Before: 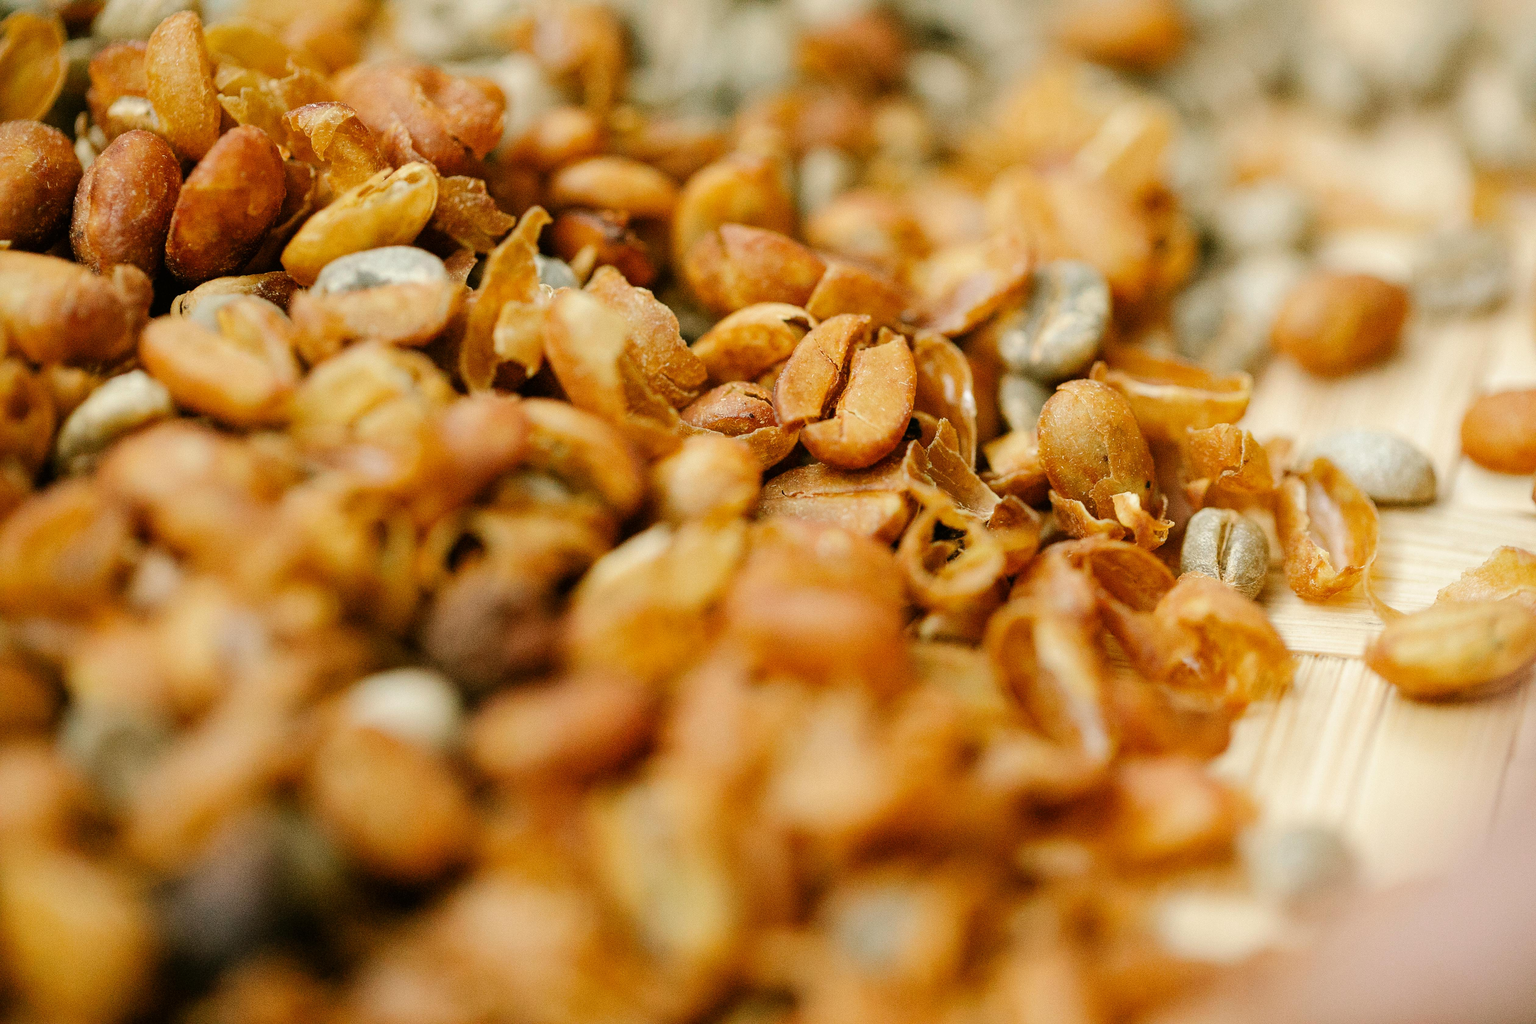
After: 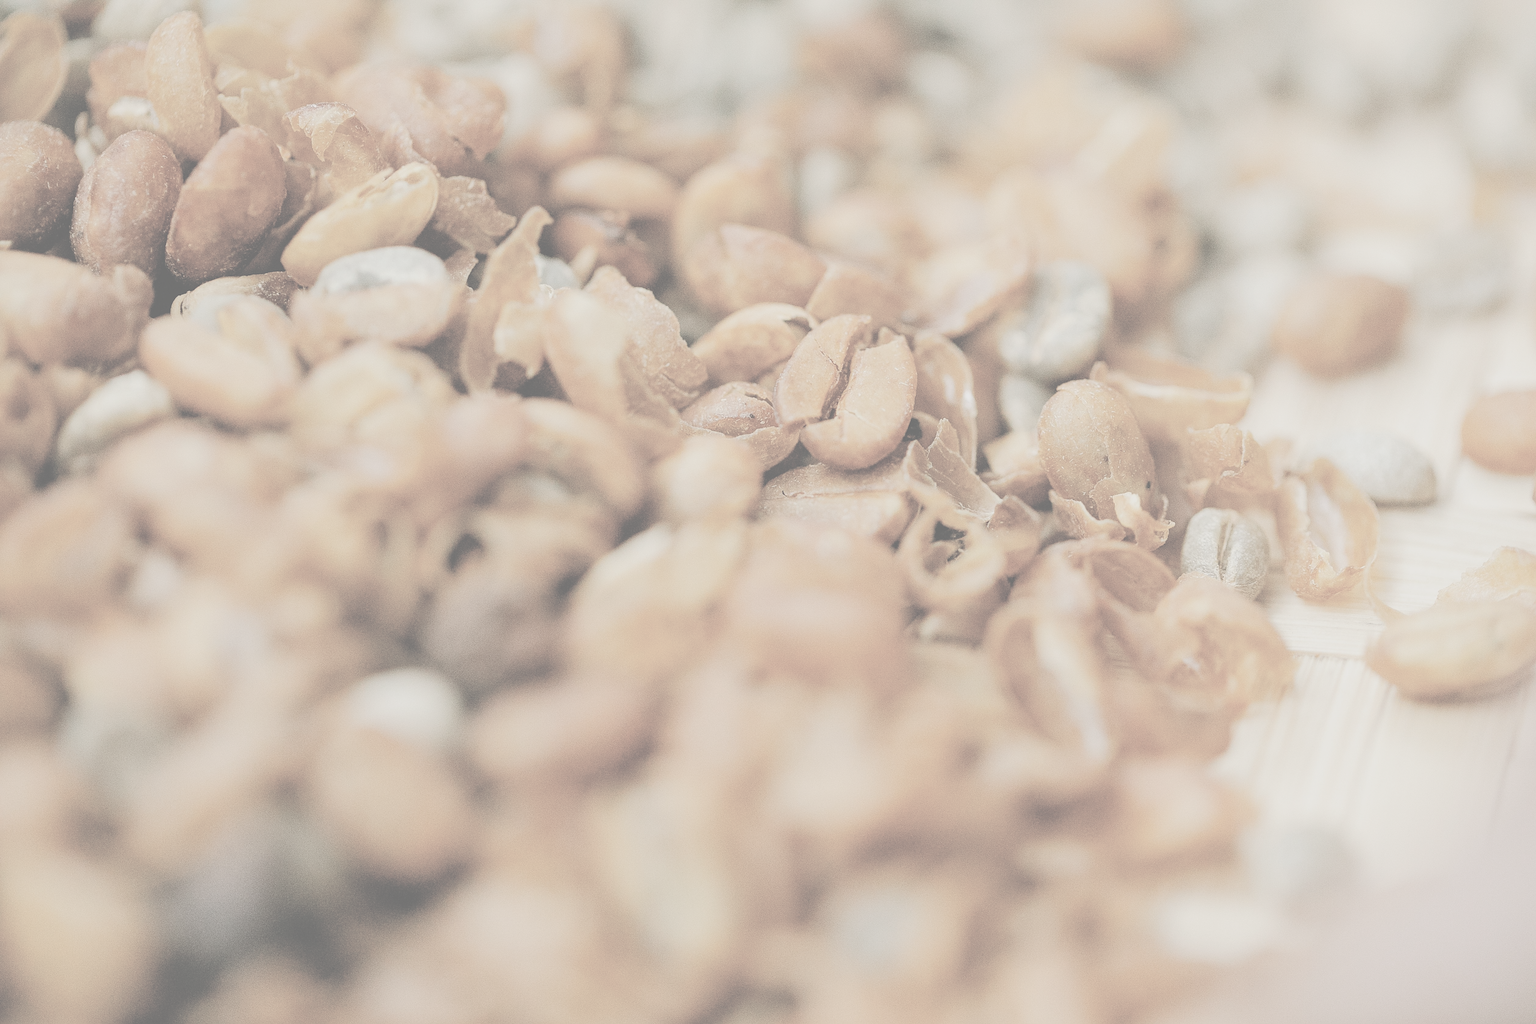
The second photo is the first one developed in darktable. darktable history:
contrast brightness saturation: contrast -0.305, brightness 0.769, saturation -0.779
exposure: exposure -0.112 EV, compensate exposure bias true, compensate highlight preservation false
sharpen: radius 2.124, amount 0.382, threshold 0.243
